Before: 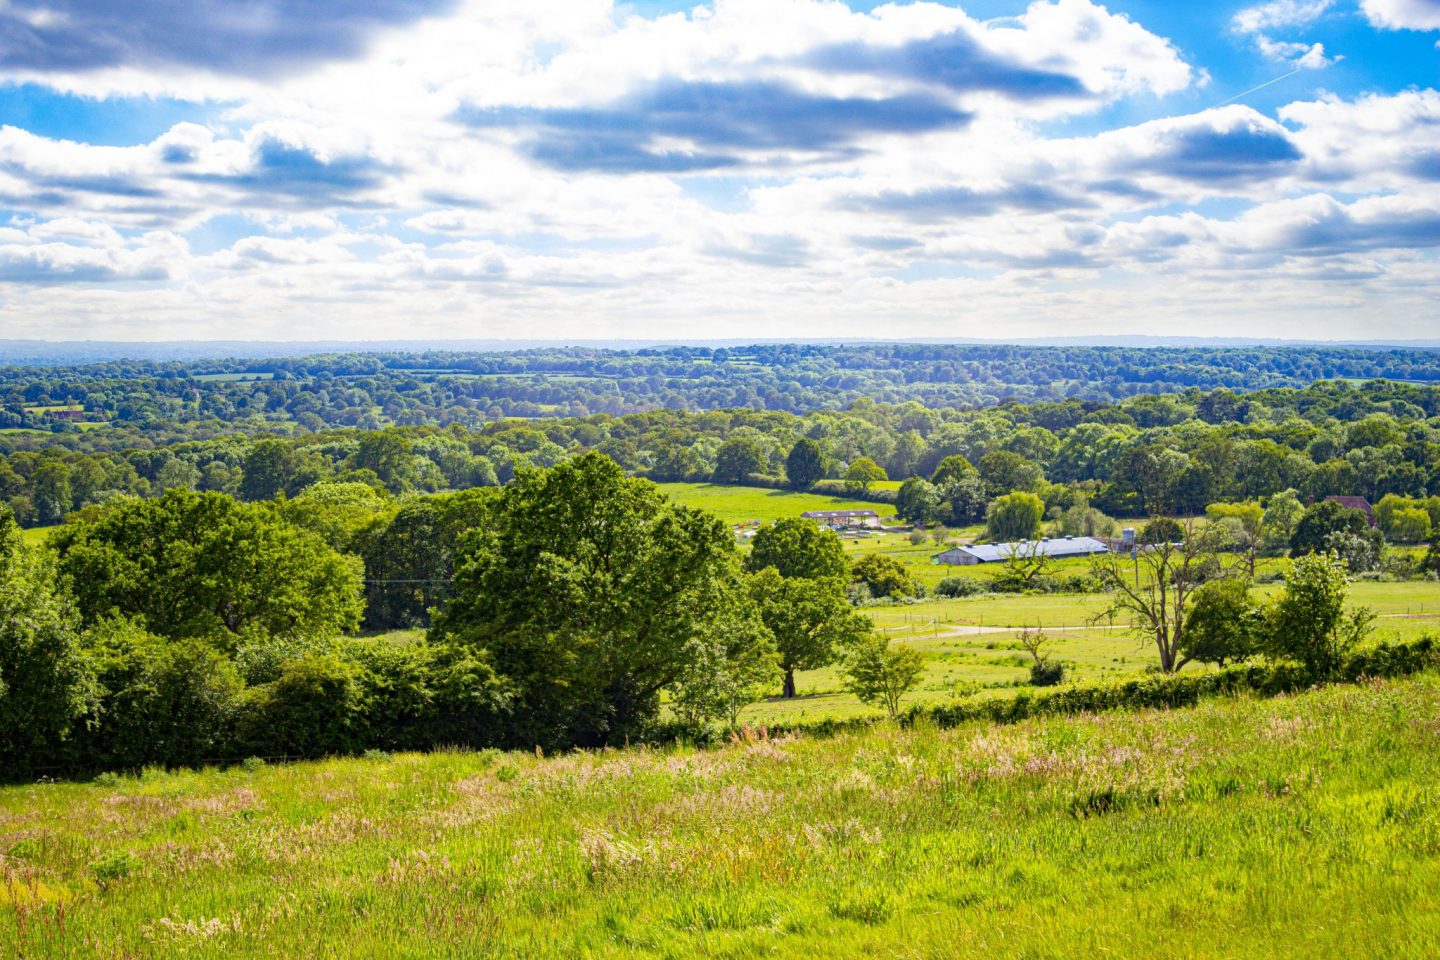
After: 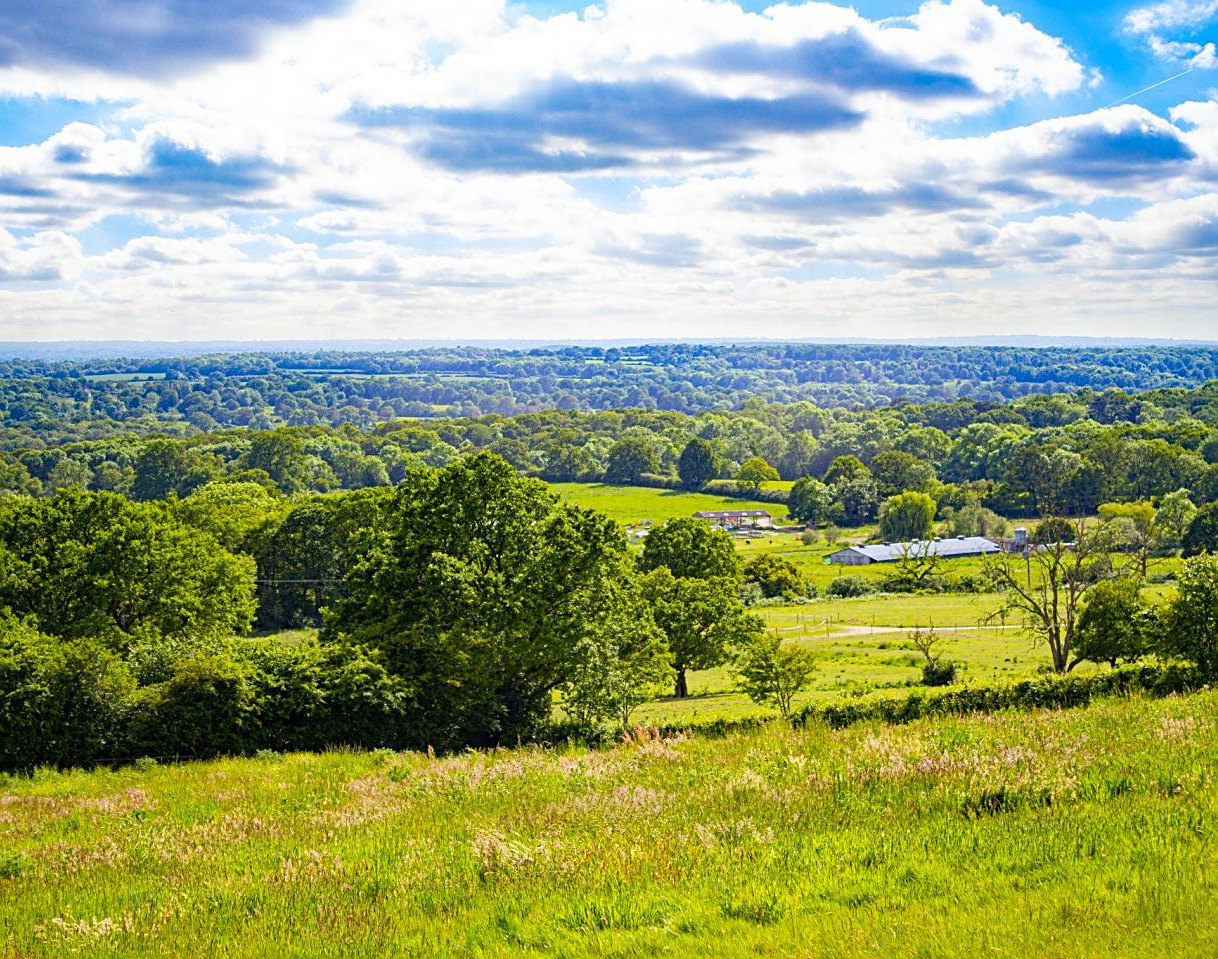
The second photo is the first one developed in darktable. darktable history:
sharpen: on, module defaults
color balance rgb: perceptual saturation grading › global saturation 1.92%, perceptual saturation grading › highlights -2.298%, perceptual saturation grading › mid-tones 3.474%, perceptual saturation grading › shadows 7.39%, global vibrance 20%
crop: left 7.505%, right 7.862%
